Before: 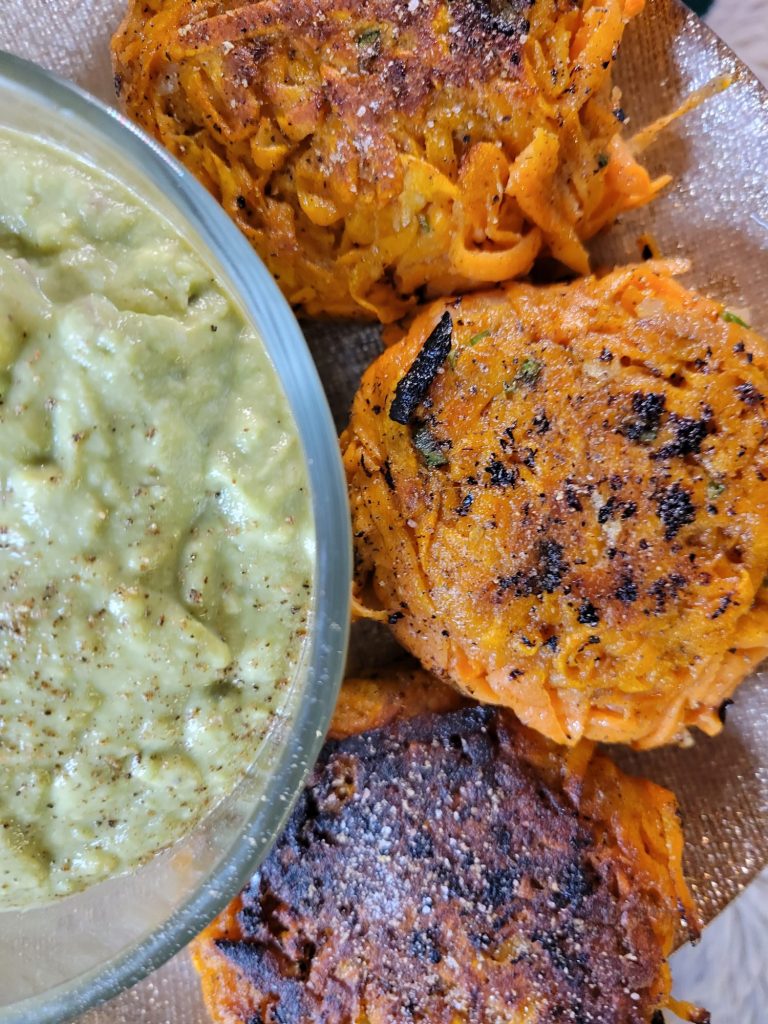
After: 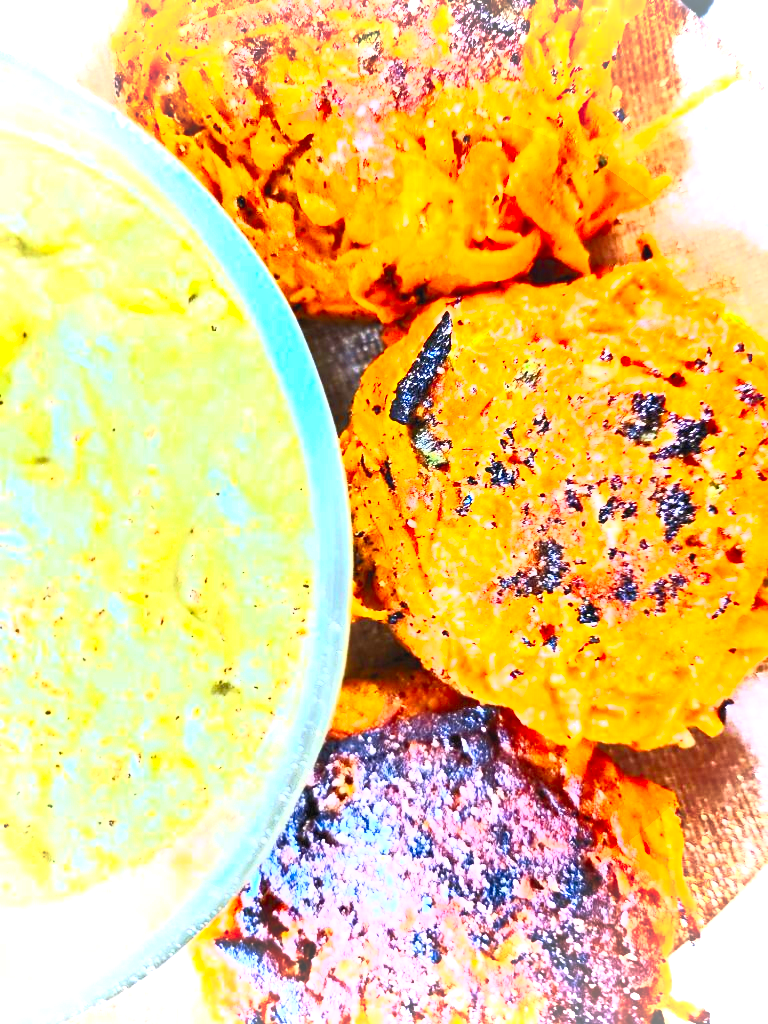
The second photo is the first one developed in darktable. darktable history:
vignetting: brightness 0.3, saturation -0.001, unbound false
exposure: black level correction 0, exposure 0.947 EV, compensate exposure bias true, compensate highlight preservation false
local contrast: highlights 107%, shadows 101%, detail 120%, midtone range 0.2
contrast brightness saturation: contrast 0.989, brightness 1, saturation 0.986
